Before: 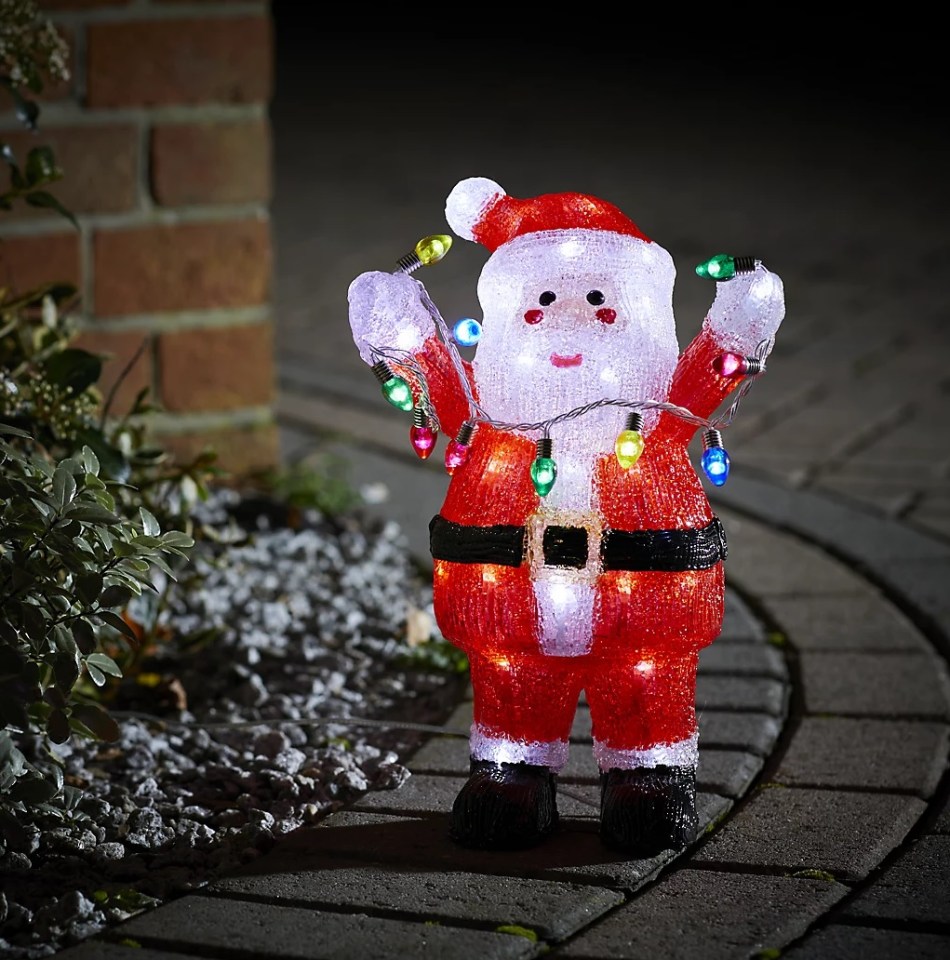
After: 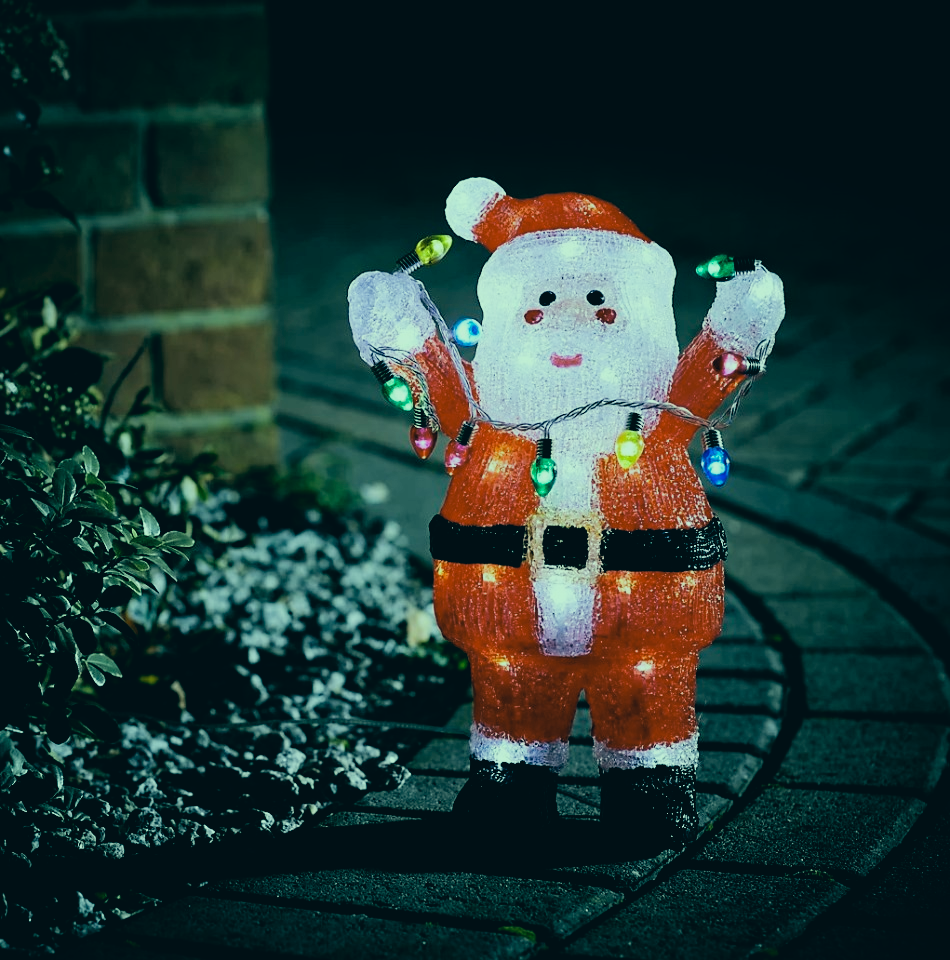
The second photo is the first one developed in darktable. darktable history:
color correction: highlights a* -19.34, highlights b* 9.8, shadows a* -19.86, shadows b* -10.64
color zones: curves: ch0 [(0, 0.5) (0.143, 0.5) (0.286, 0.5) (0.429, 0.5) (0.571, 0.5) (0.714, 0.476) (0.857, 0.5) (1, 0.5)]; ch2 [(0, 0.5) (0.143, 0.5) (0.286, 0.5) (0.429, 0.5) (0.571, 0.5) (0.714, 0.487) (0.857, 0.5) (1, 0.5)]
filmic rgb: black relative exposure -5.08 EV, white relative exposure 3.99 EV, threshold 5.97 EV, hardness 2.88, contrast 1.298, highlights saturation mix -29.7%, enable highlight reconstruction true
